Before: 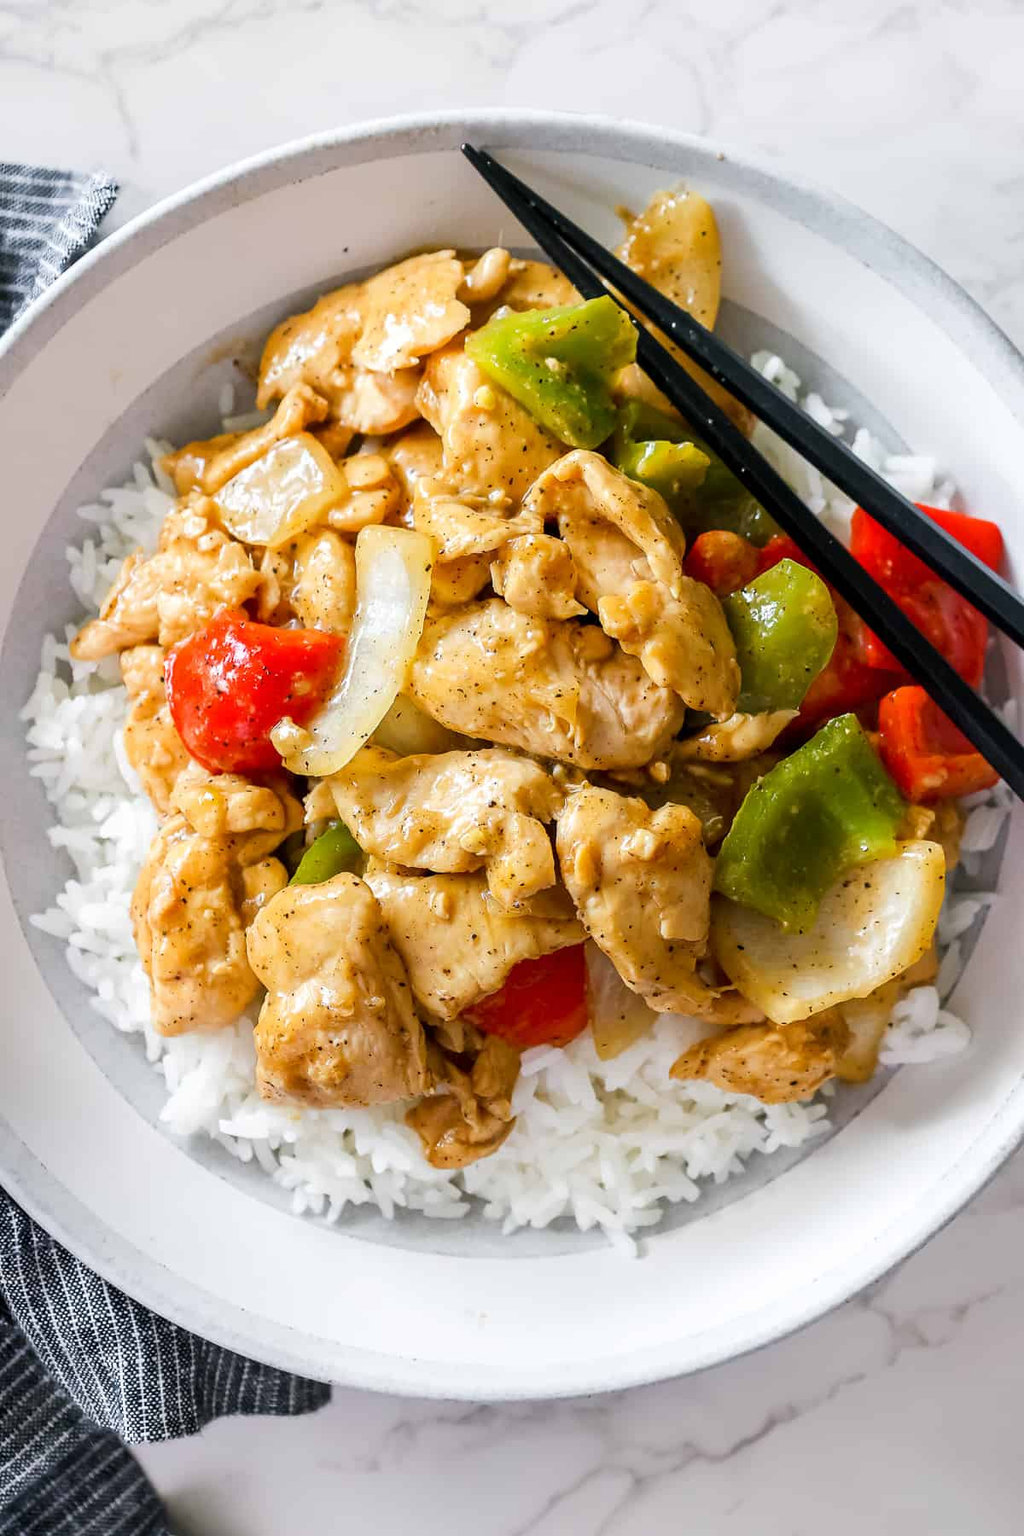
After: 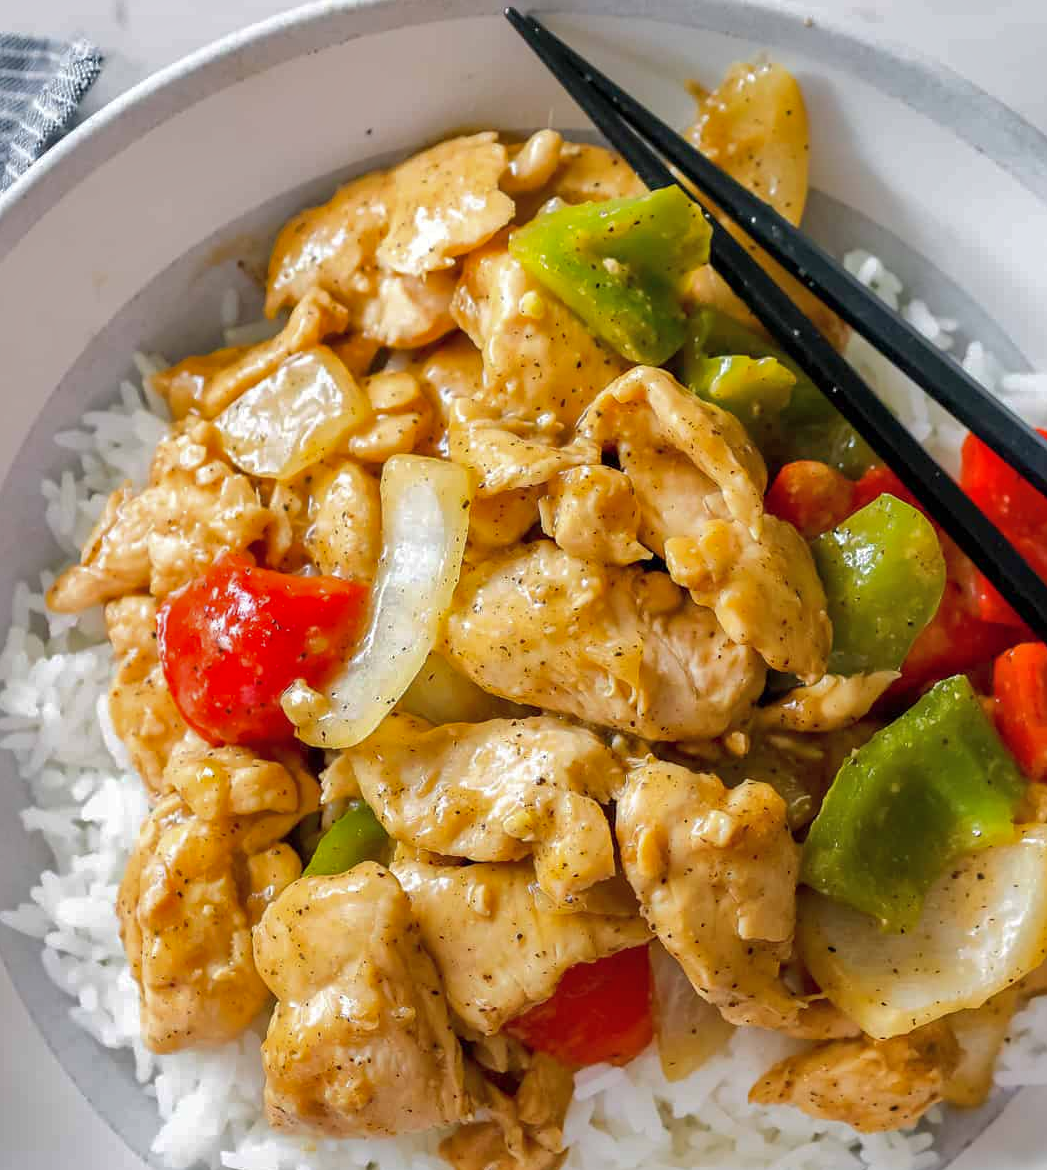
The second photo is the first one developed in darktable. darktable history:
shadows and highlights: highlights -59.69
crop: left 3.062%, top 8.965%, right 9.678%, bottom 26%
